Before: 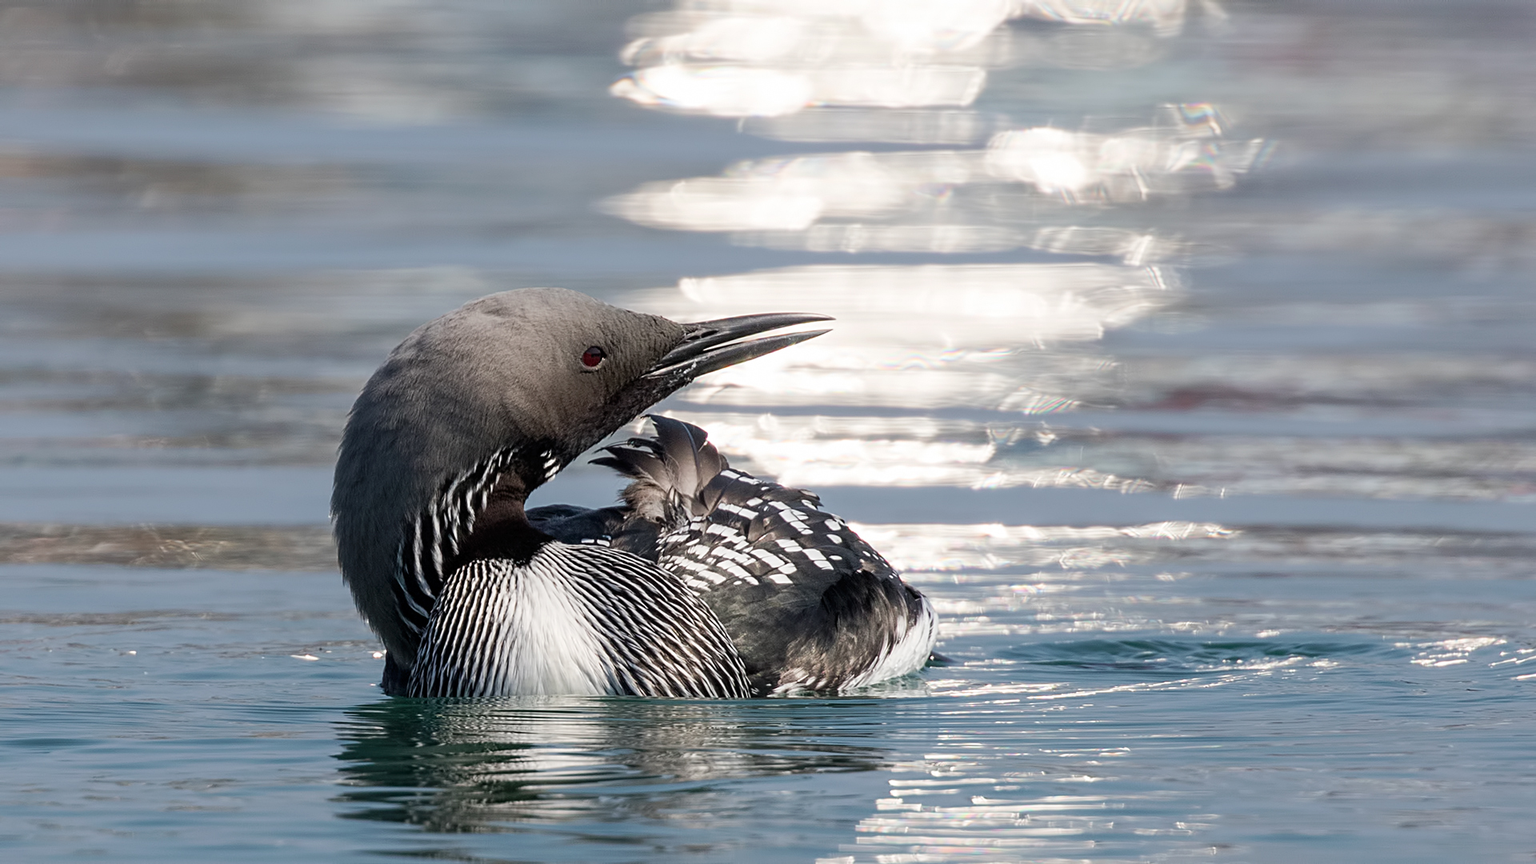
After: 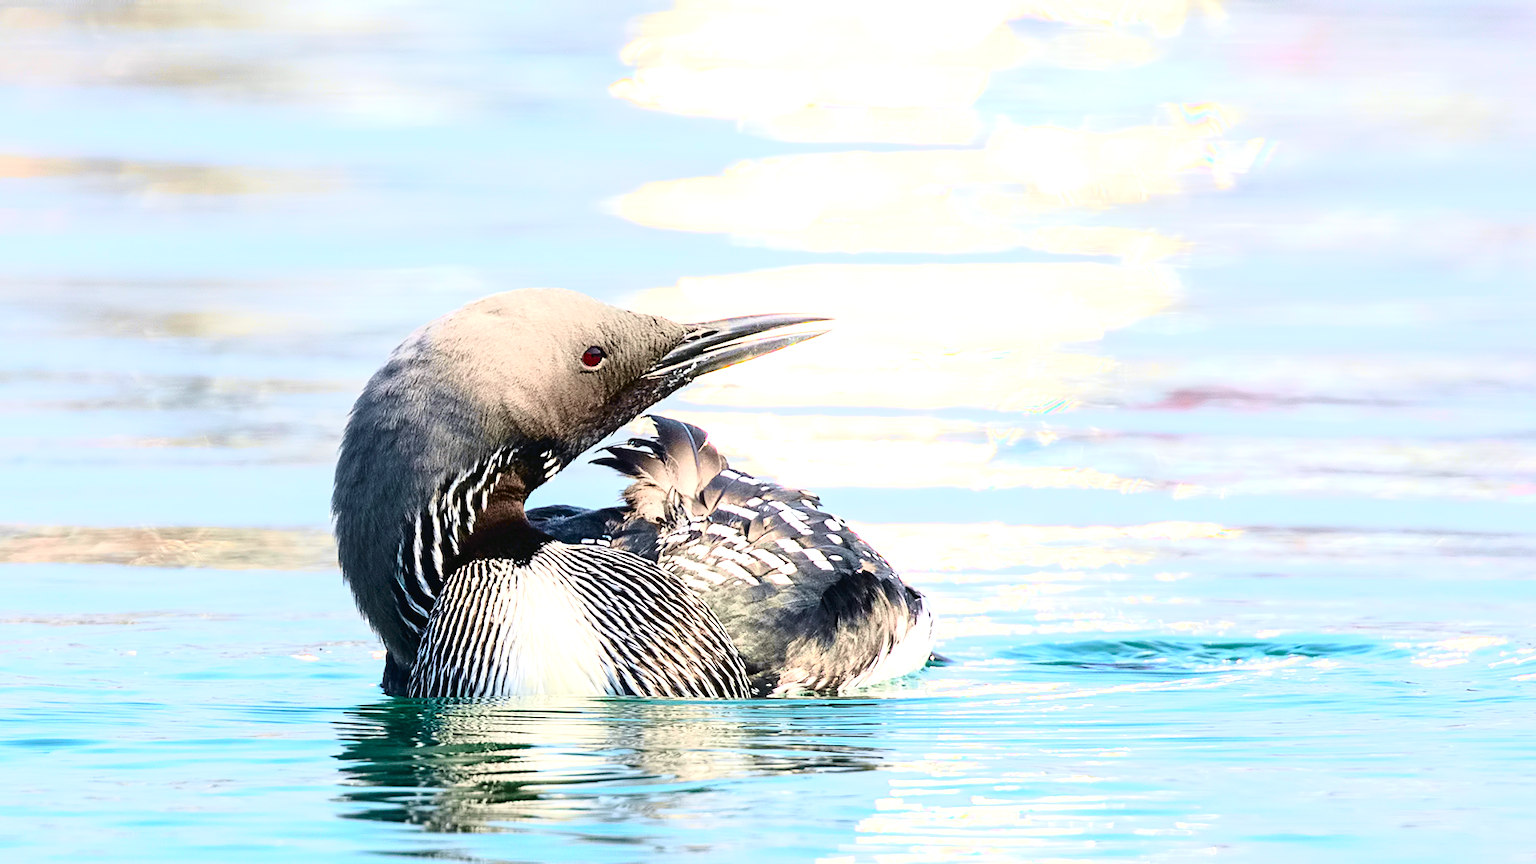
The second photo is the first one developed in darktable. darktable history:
tone curve: curves: ch0 [(0.003, 0.023) (0.071, 0.052) (0.236, 0.197) (0.466, 0.557) (0.625, 0.761) (0.783, 0.9) (0.994, 0.968)]; ch1 [(0, 0) (0.262, 0.227) (0.417, 0.386) (0.469, 0.467) (0.502, 0.498) (0.528, 0.53) (0.573, 0.579) (0.605, 0.621) (0.644, 0.671) (0.686, 0.728) (0.994, 0.987)]; ch2 [(0, 0) (0.262, 0.188) (0.385, 0.353) (0.427, 0.424) (0.495, 0.493) (0.515, 0.54) (0.547, 0.561) (0.589, 0.613) (0.644, 0.748) (1, 1)], color space Lab, independent channels, preserve colors none
exposure: black level correction 0, exposure 1.5 EV, compensate highlight preservation false
color balance rgb: perceptual saturation grading › global saturation 20%, global vibrance 20%
